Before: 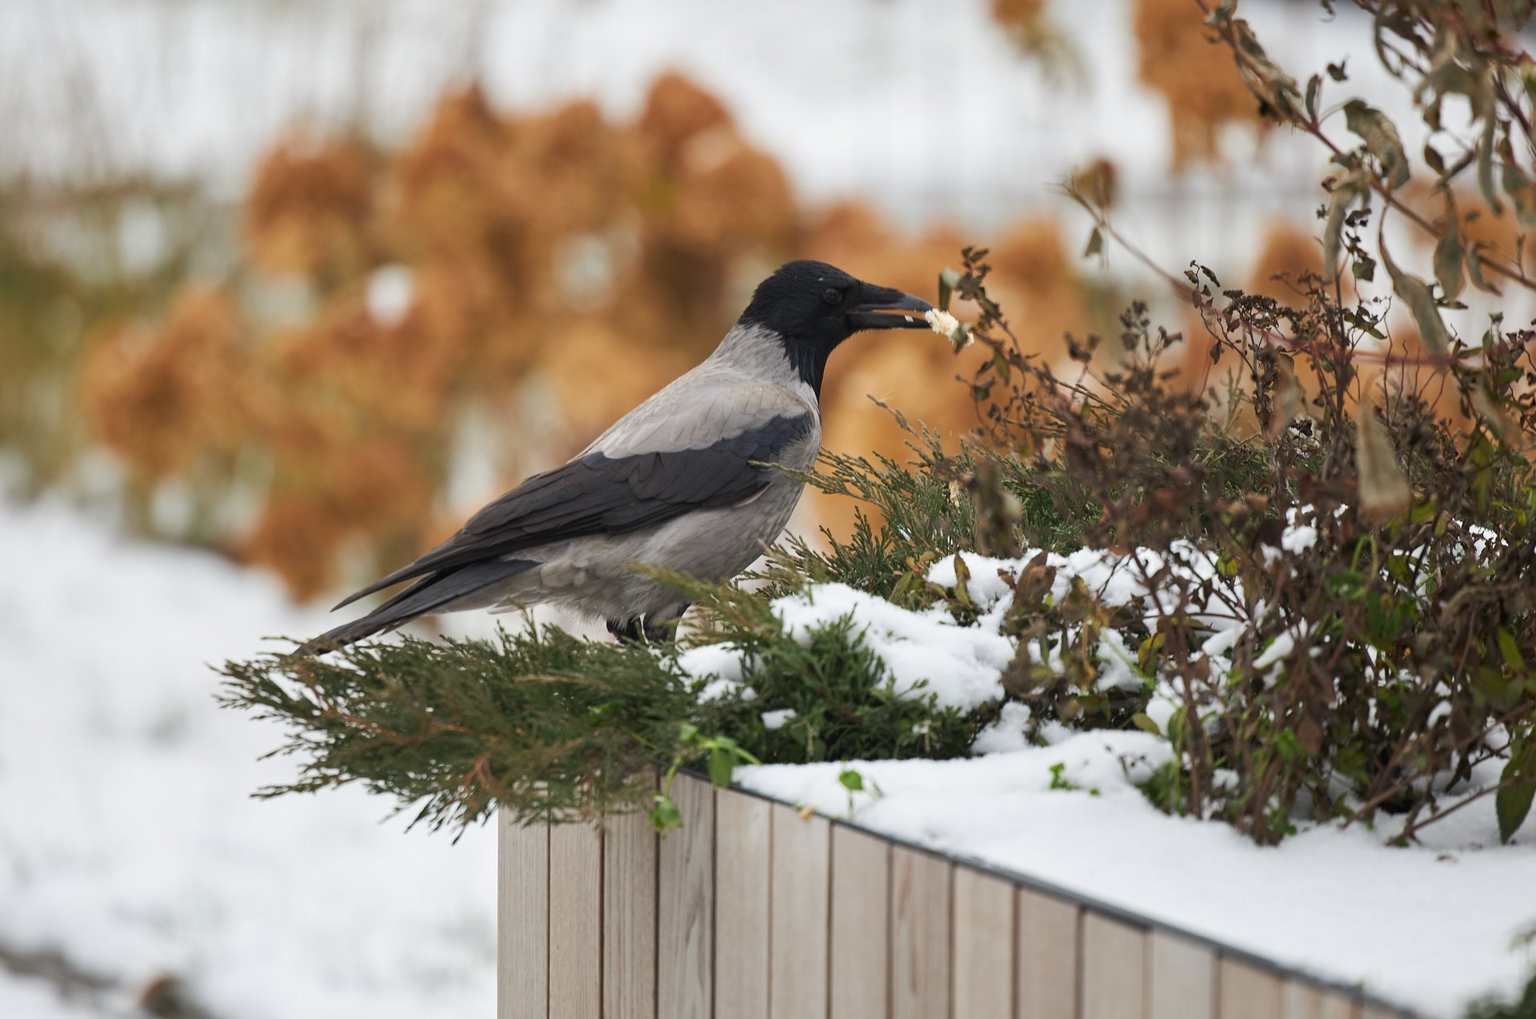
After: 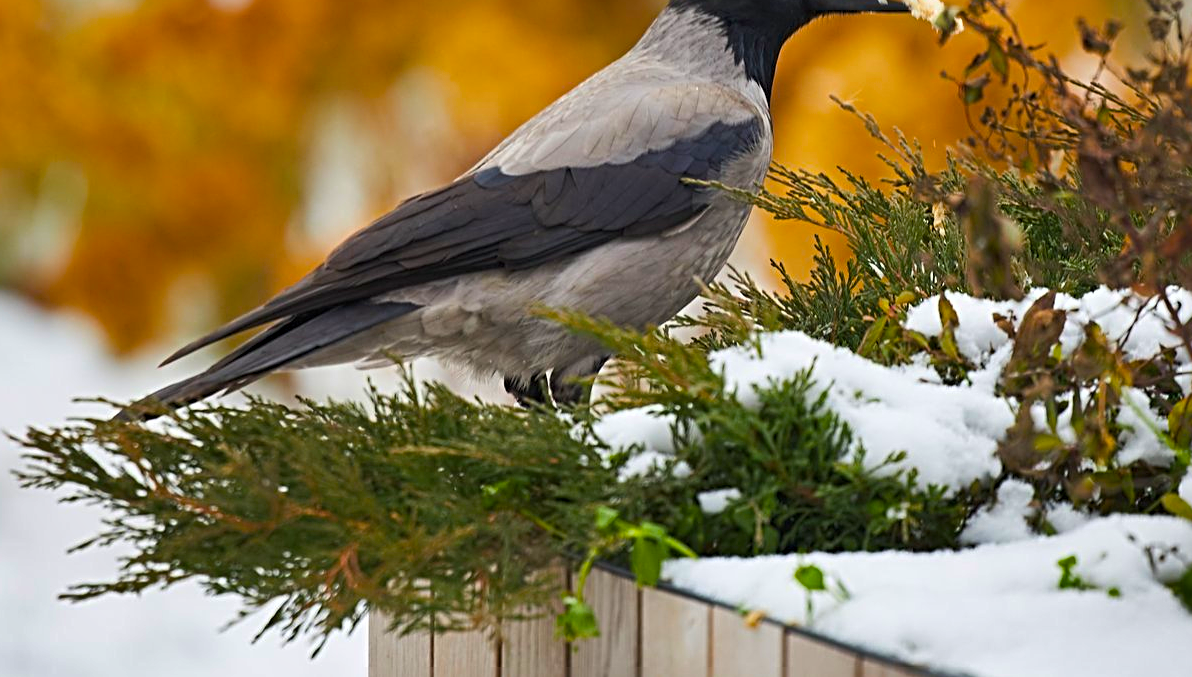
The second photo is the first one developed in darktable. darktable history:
shadows and highlights: soften with gaussian
color balance rgb: linear chroma grading › global chroma 18.822%, perceptual saturation grading › global saturation 30.042%, global vibrance 20%
crop: left 13.244%, top 31.272%, right 24.655%, bottom 15.559%
sharpen: radius 3.966
